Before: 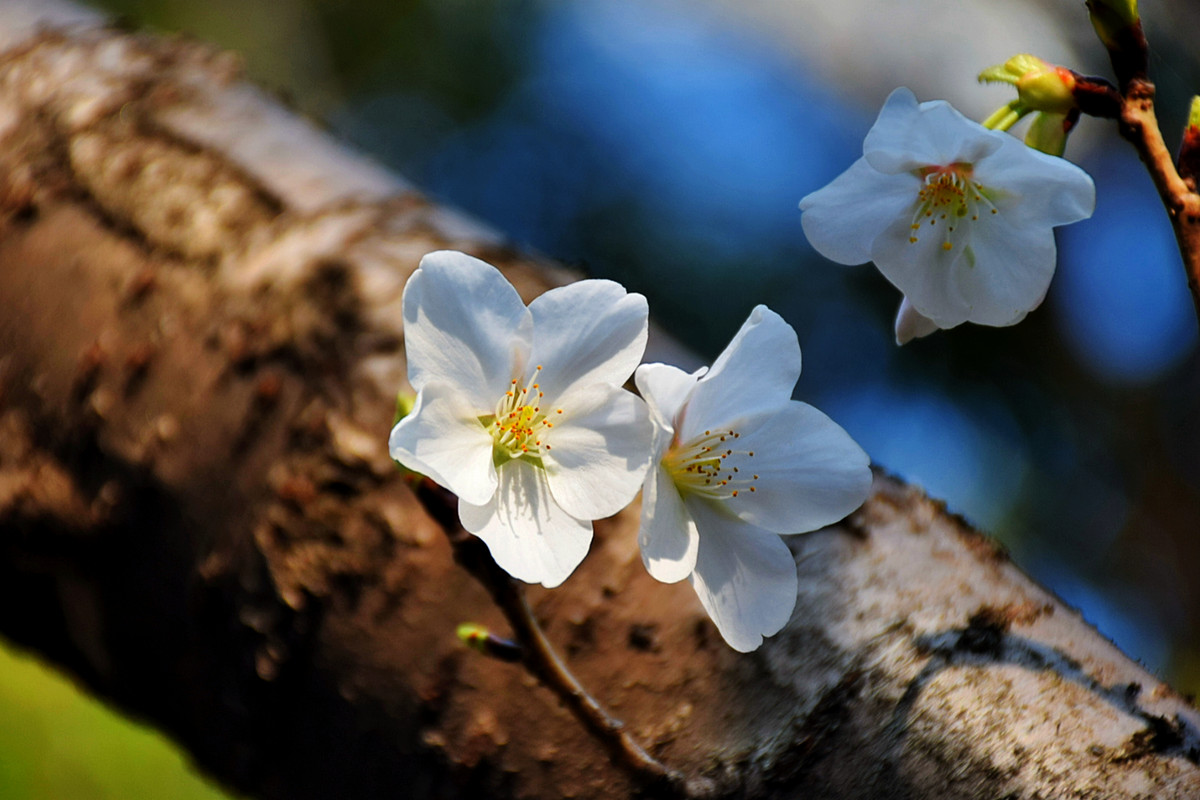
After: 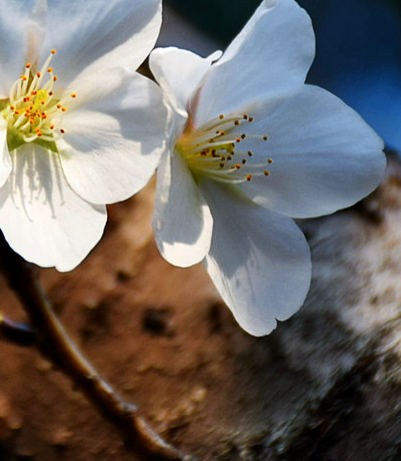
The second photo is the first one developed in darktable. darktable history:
contrast brightness saturation: contrast 0.136
crop: left 40.543%, top 39.588%, right 25.993%, bottom 2.734%
